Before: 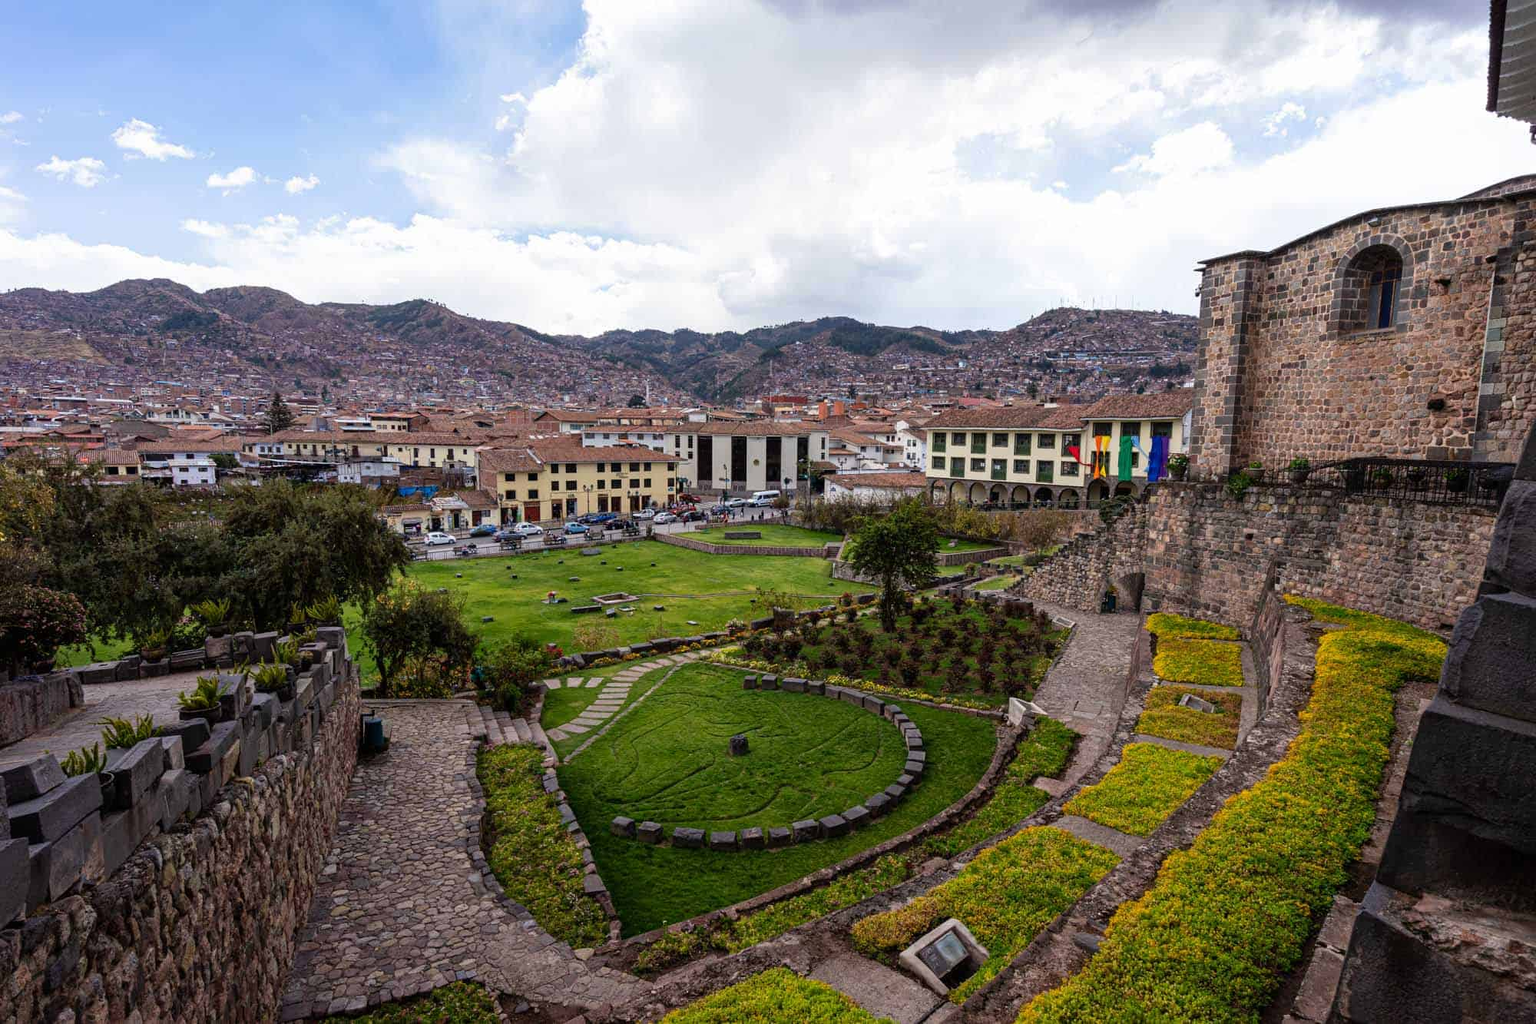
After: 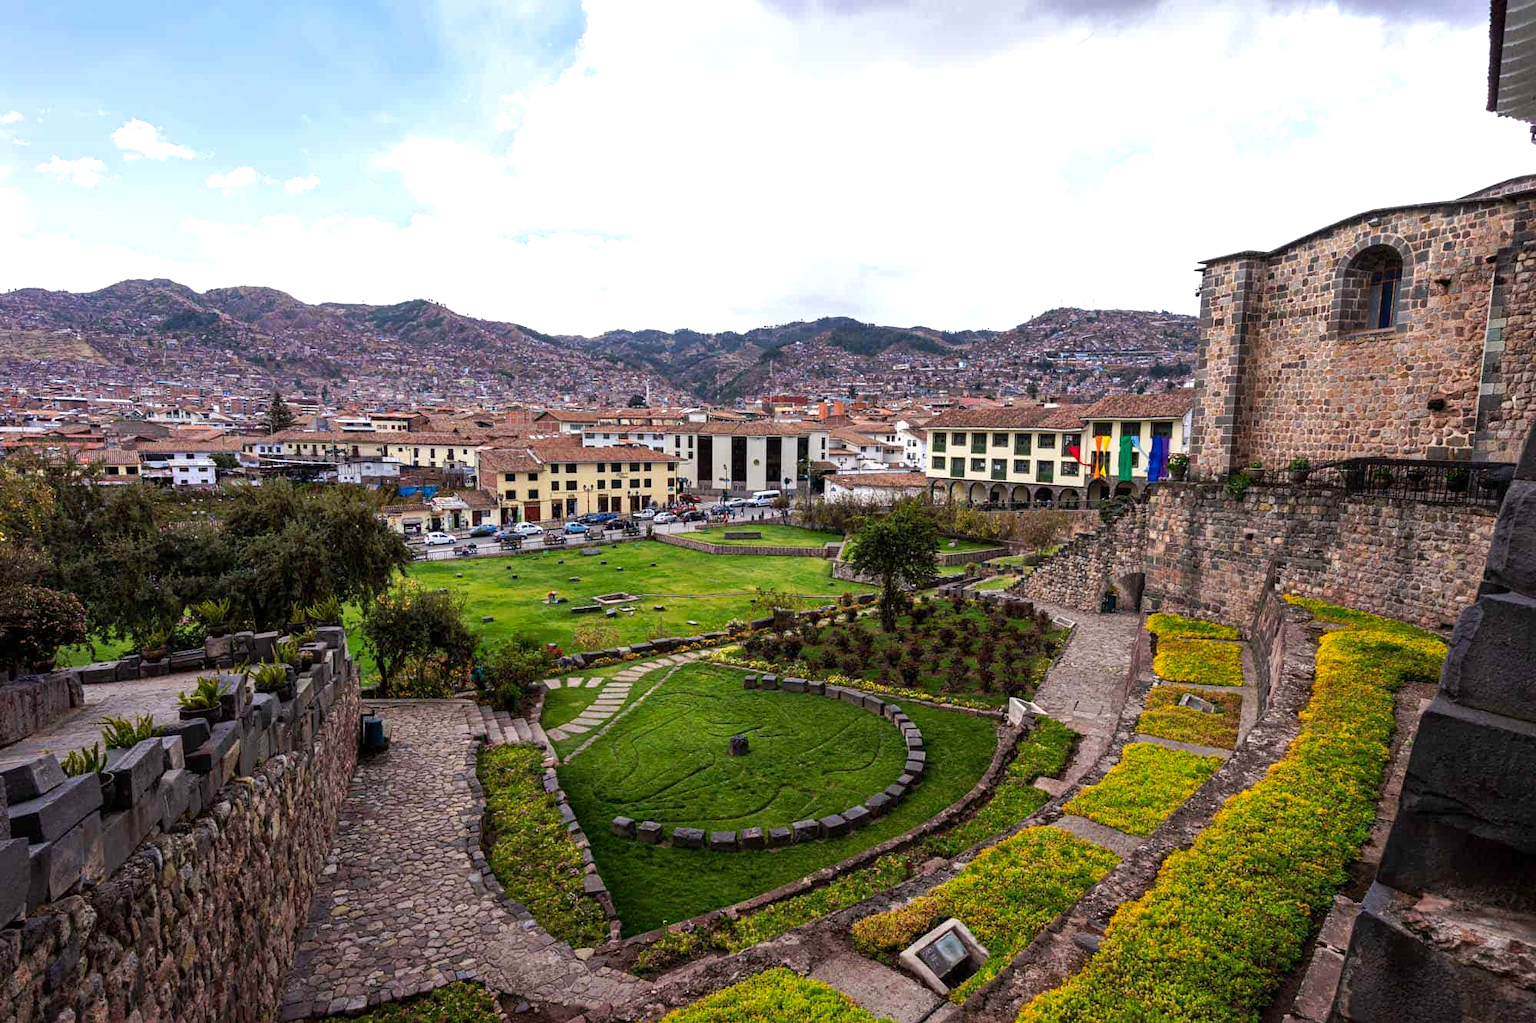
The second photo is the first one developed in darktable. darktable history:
exposure: black level correction 0.001, exposure 0.499 EV, compensate exposure bias true, compensate highlight preservation false
tone curve: curves: ch0 [(0, 0) (0.003, 0.003) (0.011, 0.01) (0.025, 0.023) (0.044, 0.042) (0.069, 0.065) (0.1, 0.094) (0.136, 0.128) (0.177, 0.167) (0.224, 0.211) (0.277, 0.261) (0.335, 0.315) (0.399, 0.375) (0.468, 0.441) (0.543, 0.543) (0.623, 0.623) (0.709, 0.709) (0.801, 0.801) (0.898, 0.898) (1, 1)], preserve colors none
